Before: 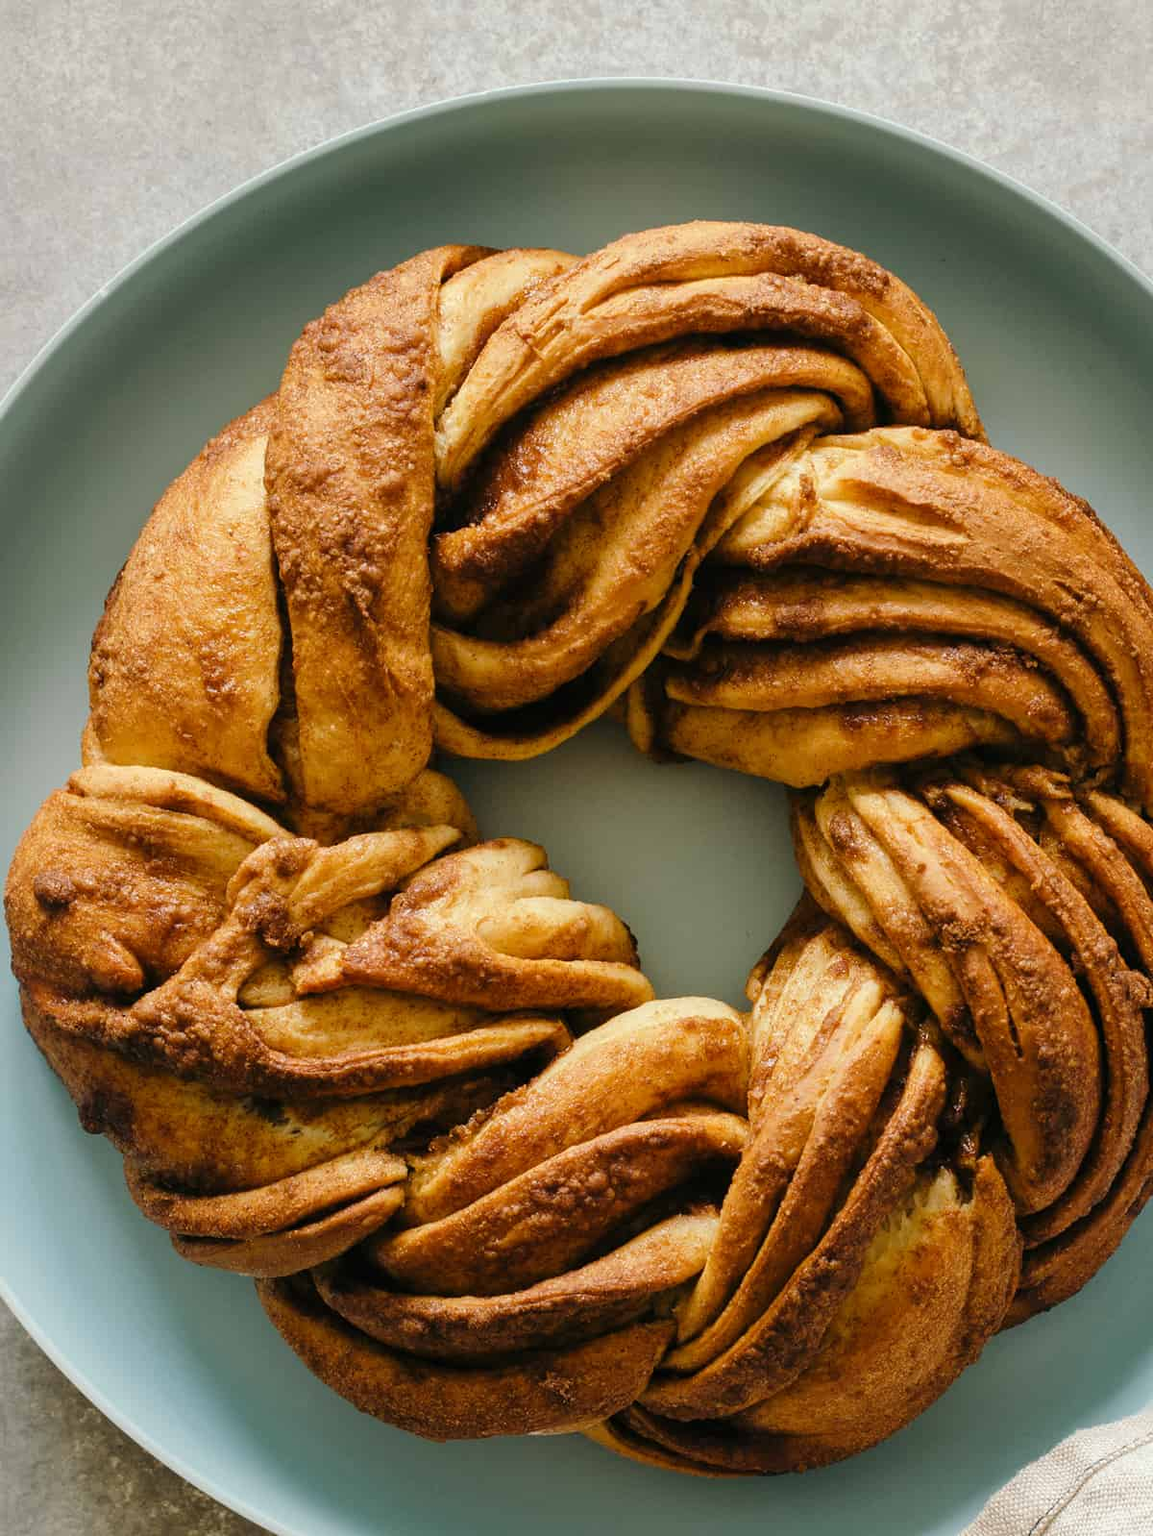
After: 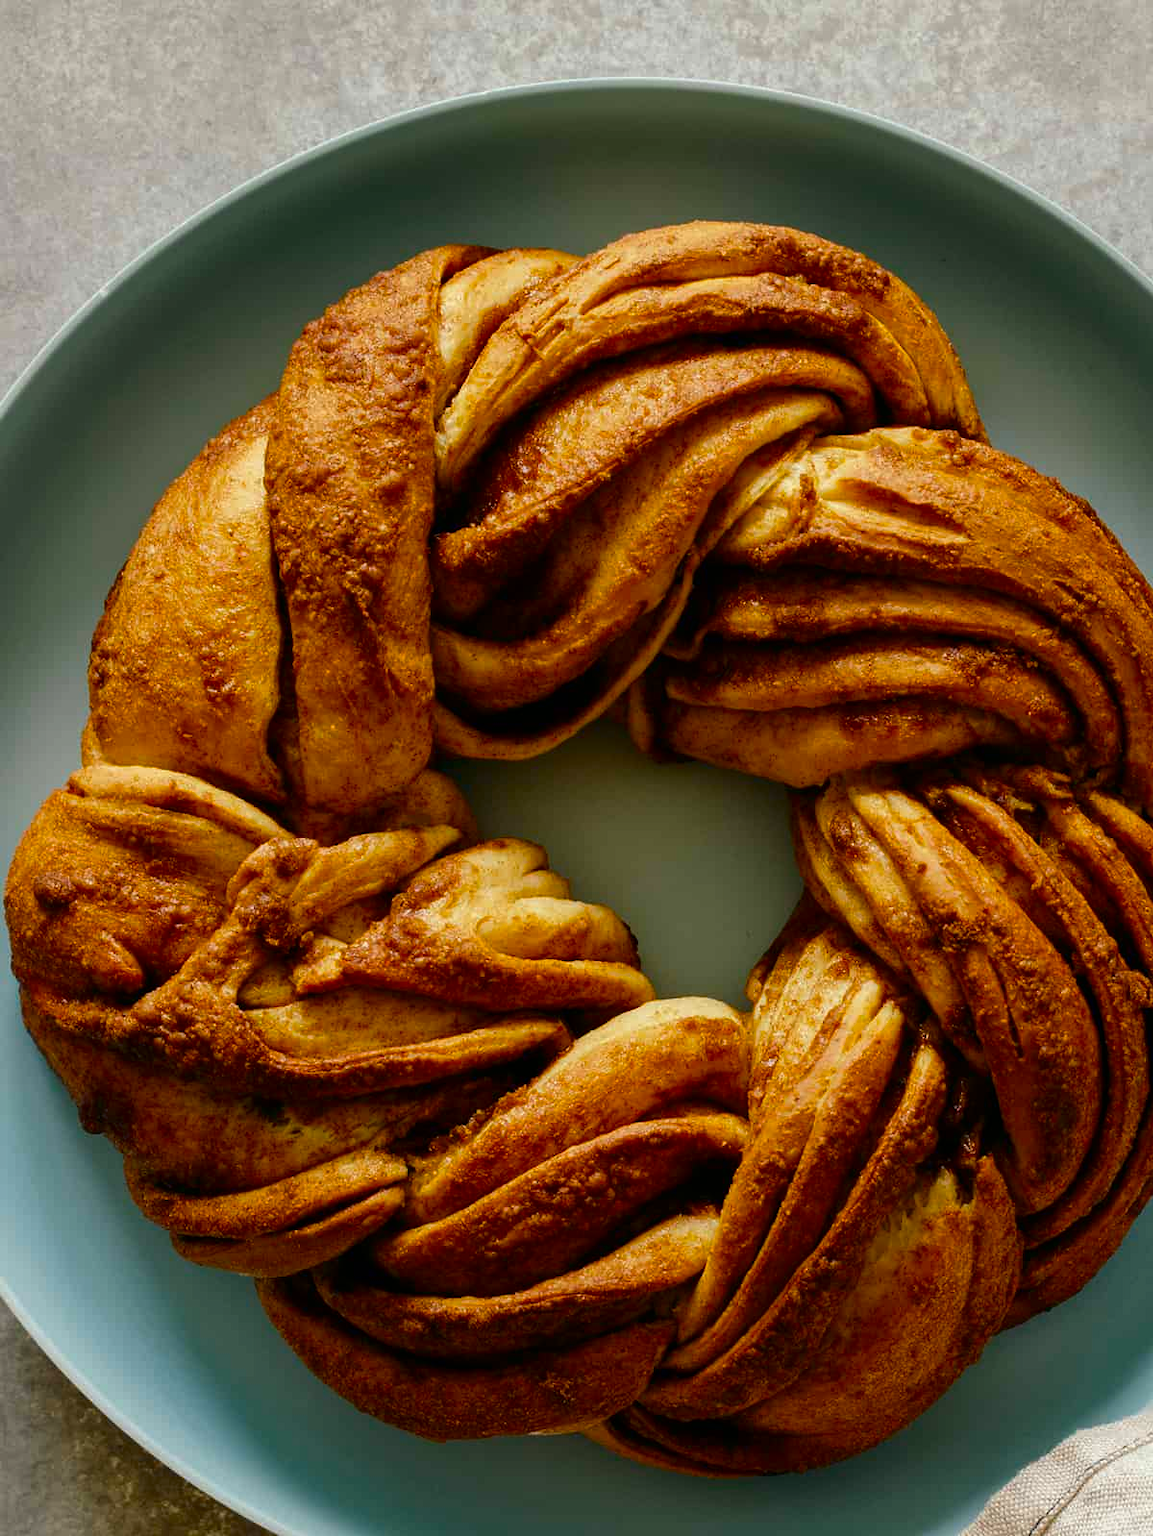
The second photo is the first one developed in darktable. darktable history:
color balance rgb: shadows lift › chroma 3.115%, shadows lift › hue 280.69°, perceptual saturation grading › global saturation 30.179%
contrast brightness saturation: brightness -0.22, saturation 0.083
